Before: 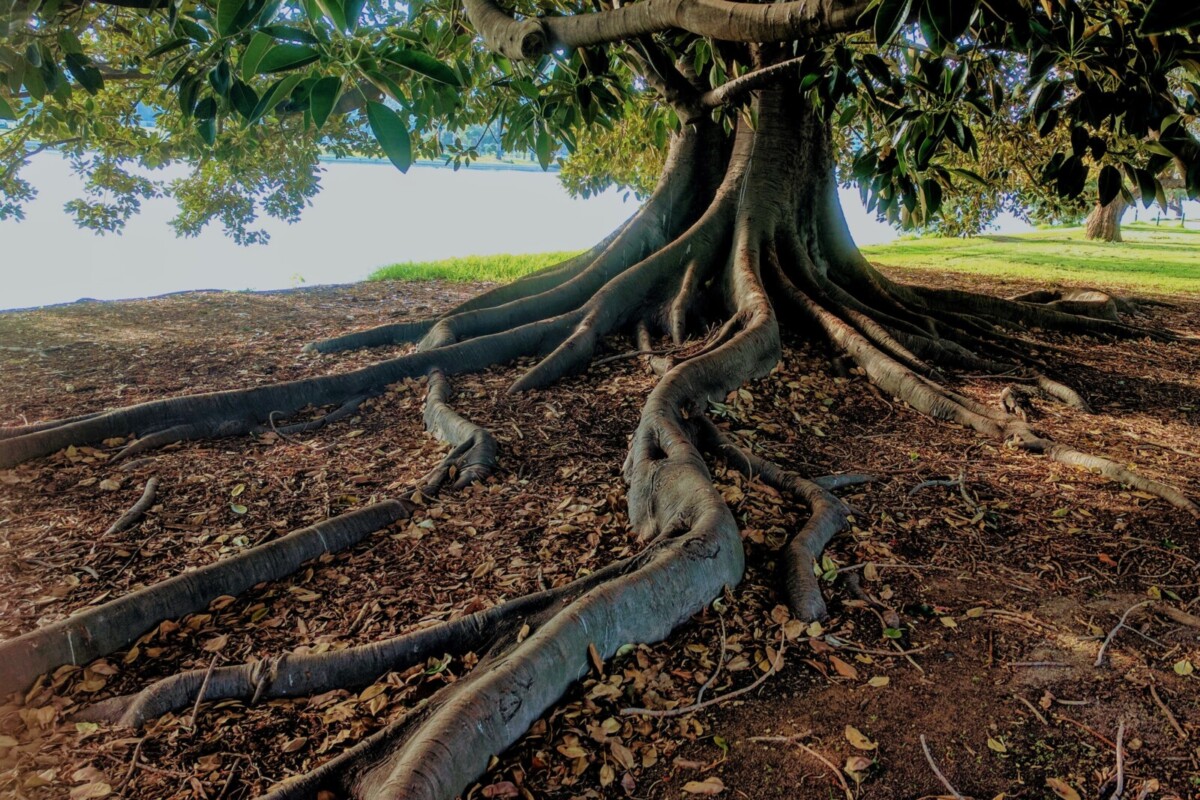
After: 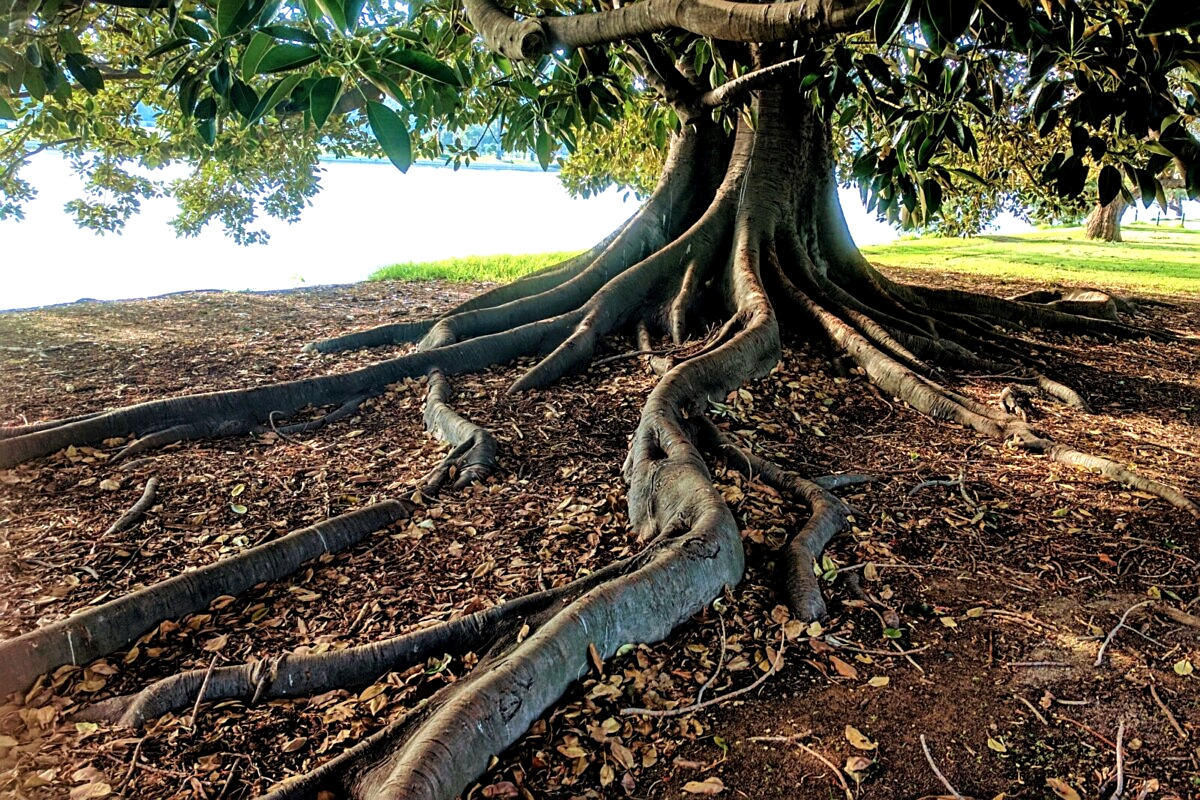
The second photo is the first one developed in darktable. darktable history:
sharpen: on, module defaults
exposure: black level correction 0.001, exposure 0.5 EV, compensate exposure bias true, compensate highlight preservation false
tone equalizer: -8 EV -0.417 EV, -7 EV -0.389 EV, -6 EV -0.333 EV, -5 EV -0.222 EV, -3 EV 0.222 EV, -2 EV 0.333 EV, -1 EV 0.389 EV, +0 EV 0.417 EV, edges refinement/feathering 500, mask exposure compensation -1.57 EV, preserve details no
